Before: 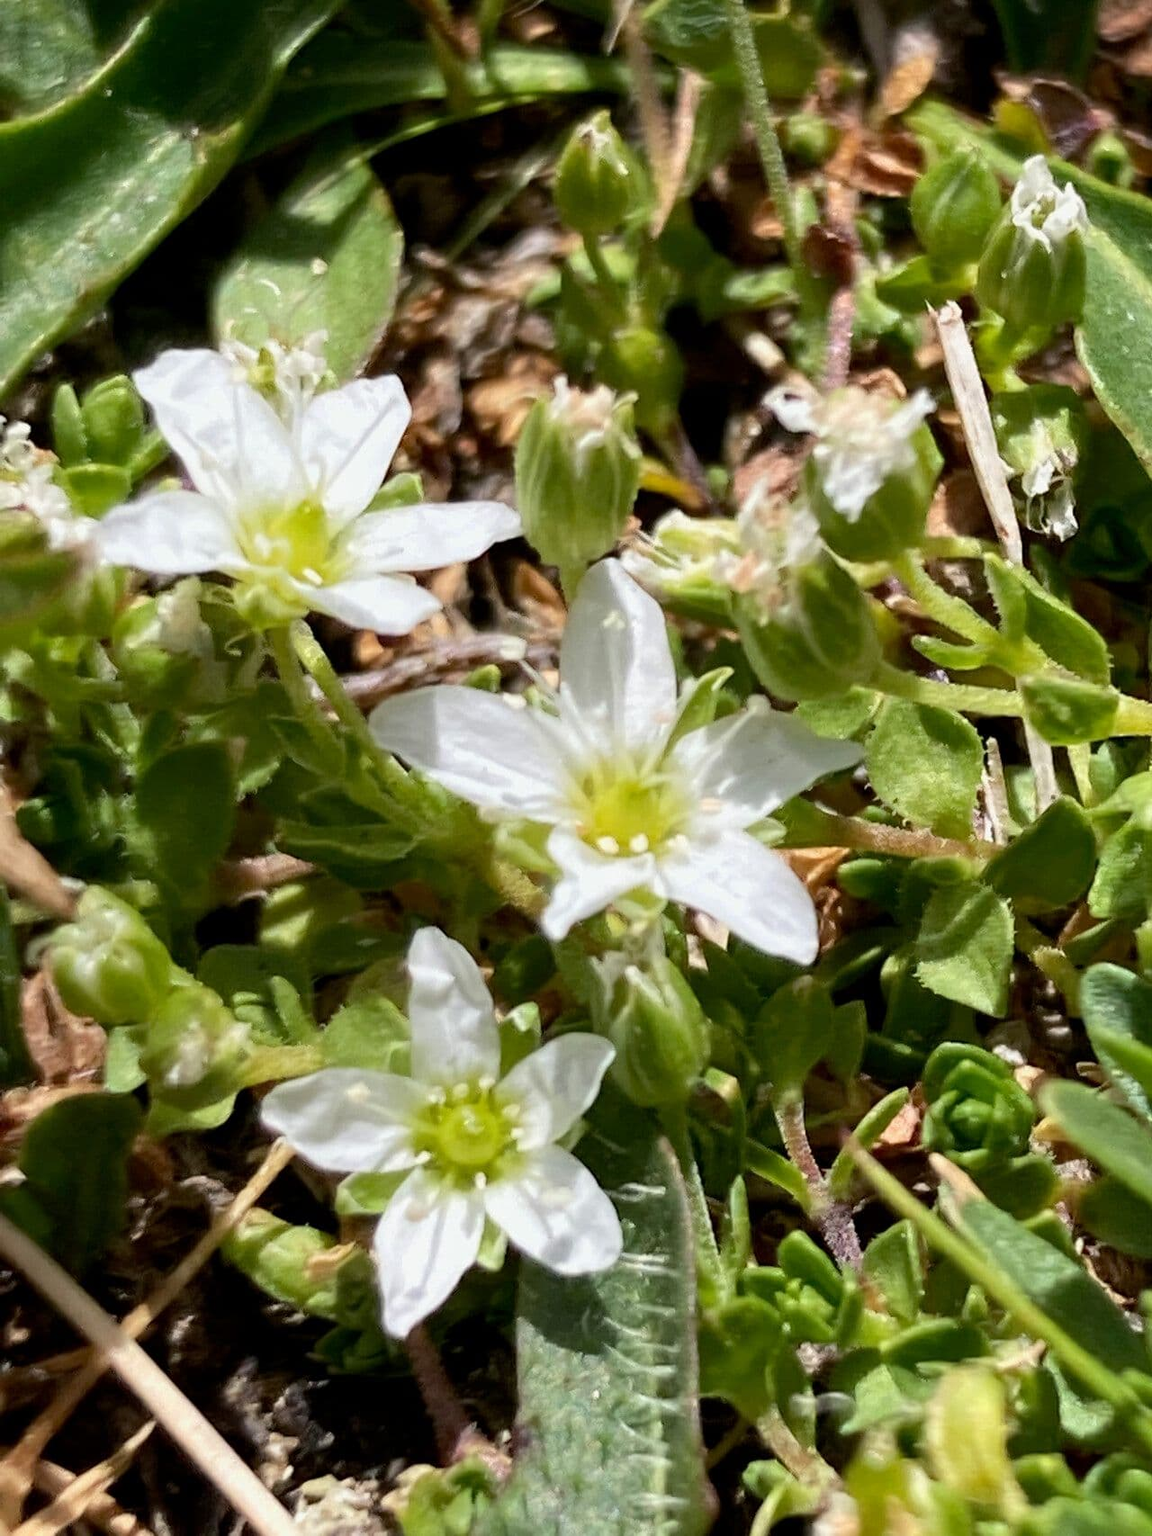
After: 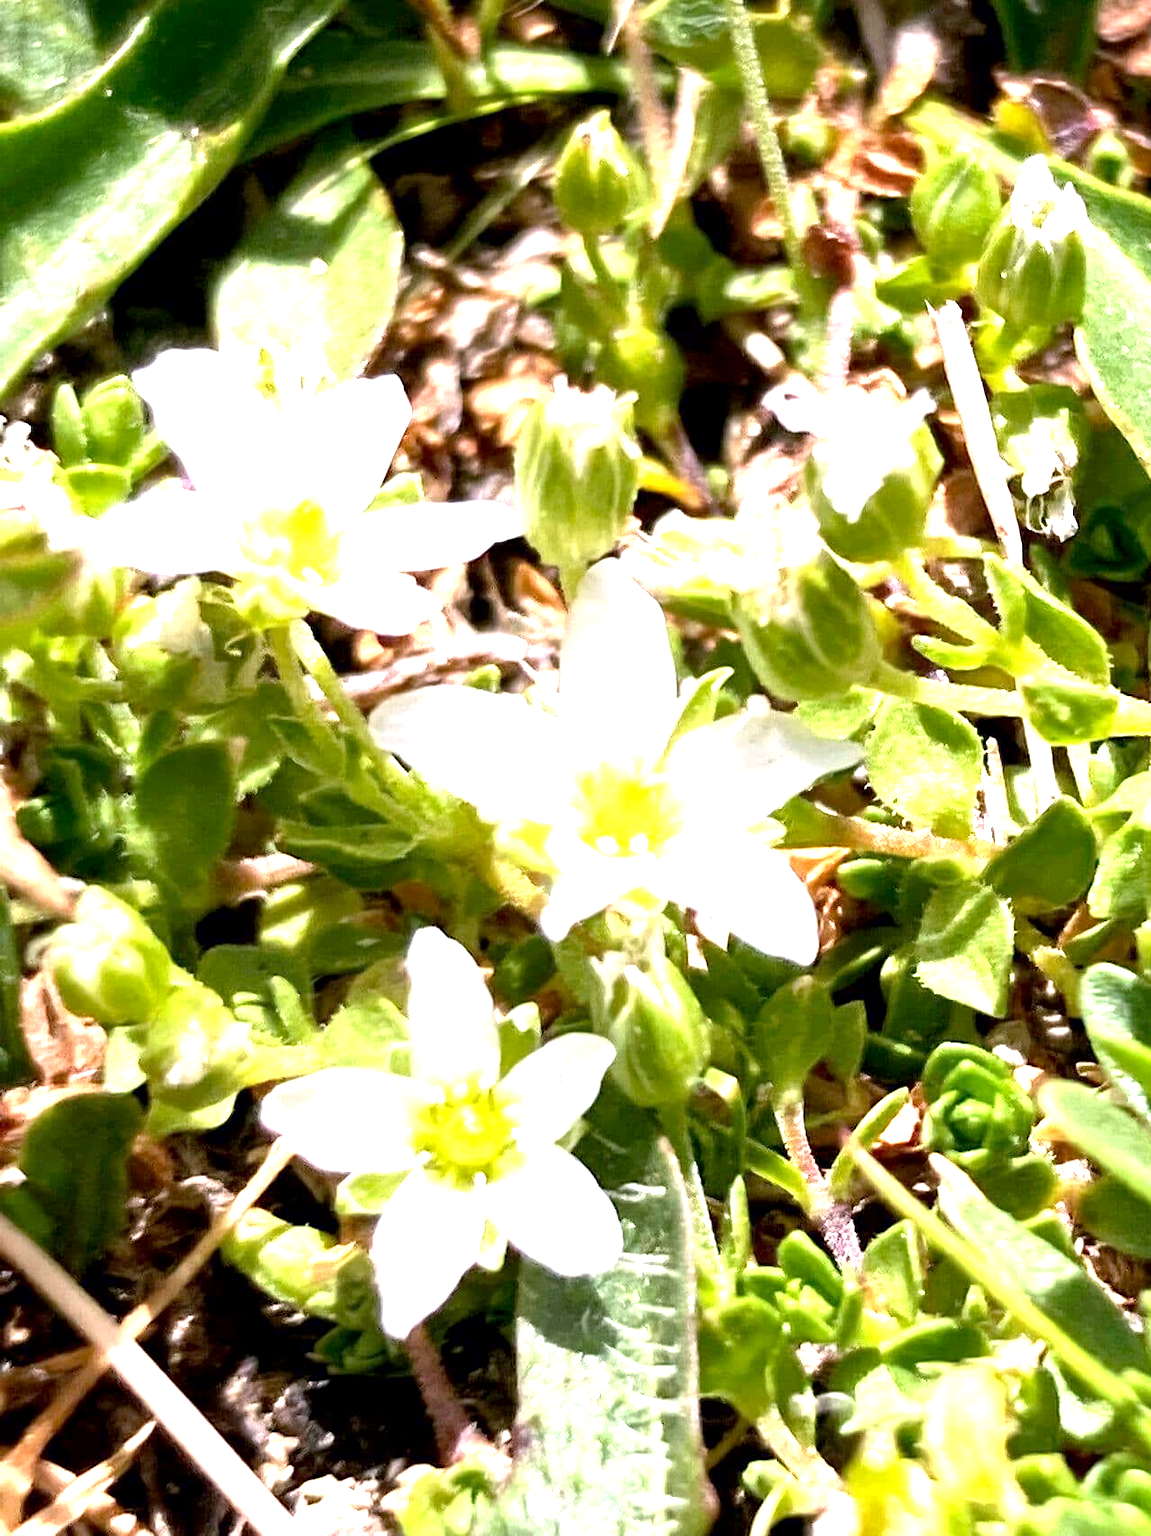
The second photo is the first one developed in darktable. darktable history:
exposure: black level correction 0.001, exposure 1.719 EV, compensate exposure bias true, compensate highlight preservation false
white balance: red 1.05, blue 1.072
local contrast: mode bilateral grid, contrast 20, coarseness 50, detail 120%, midtone range 0.2
